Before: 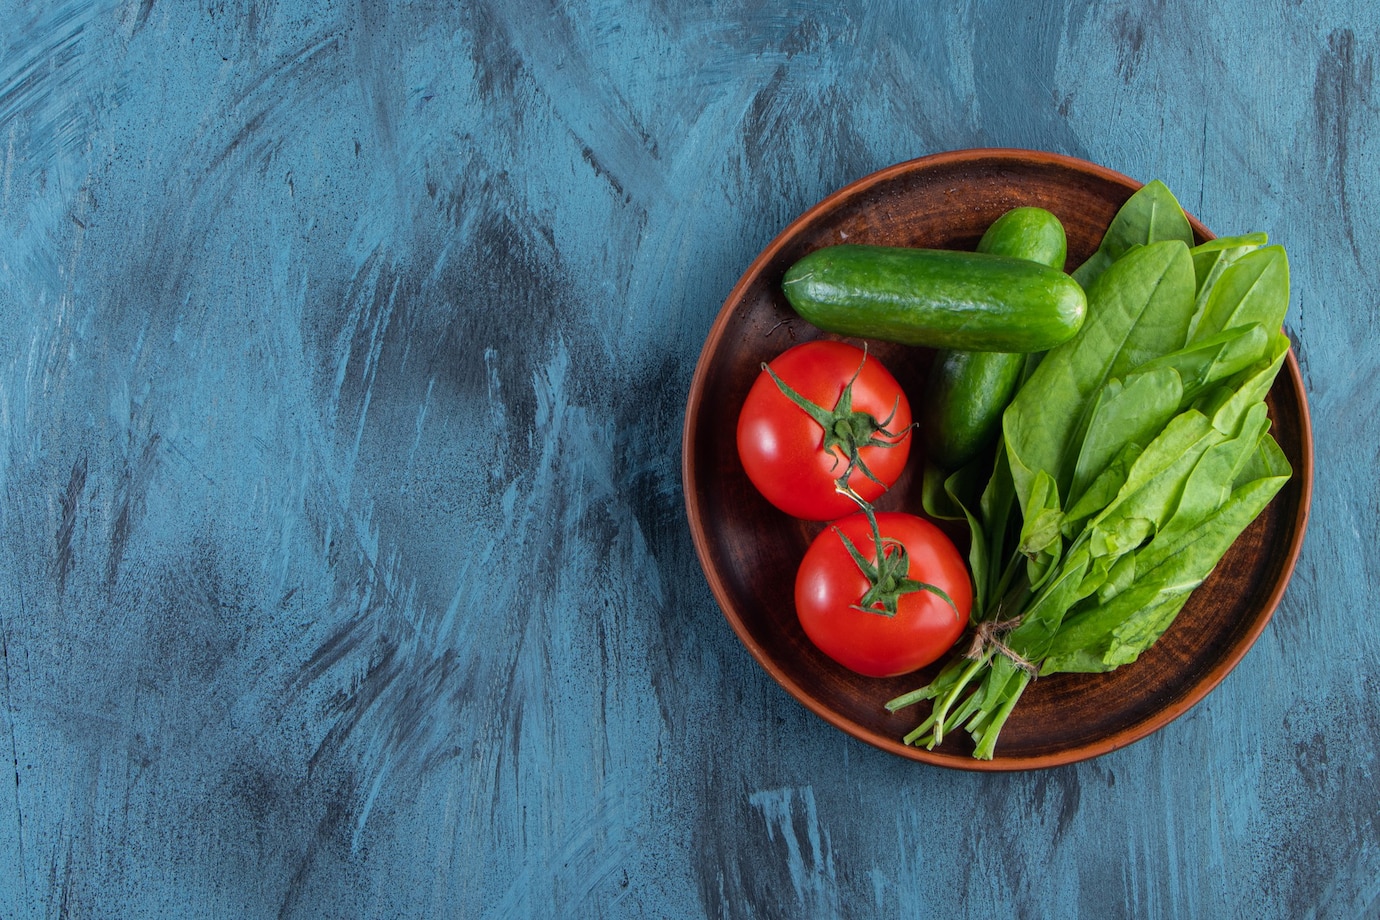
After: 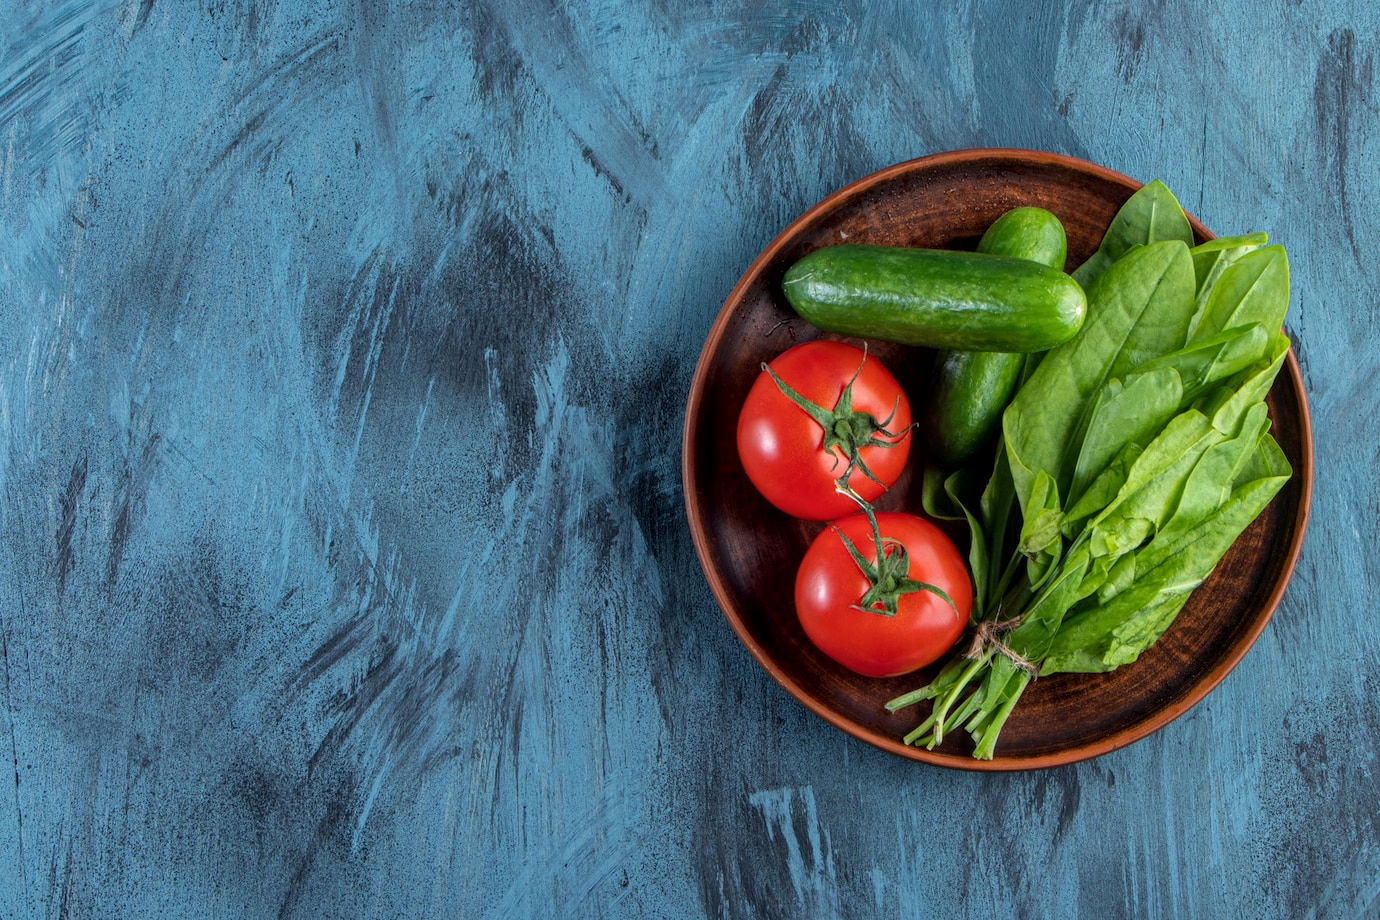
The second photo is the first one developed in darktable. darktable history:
local contrast: on, module defaults
shadows and highlights: shadows 30.86, highlights 0, soften with gaussian
